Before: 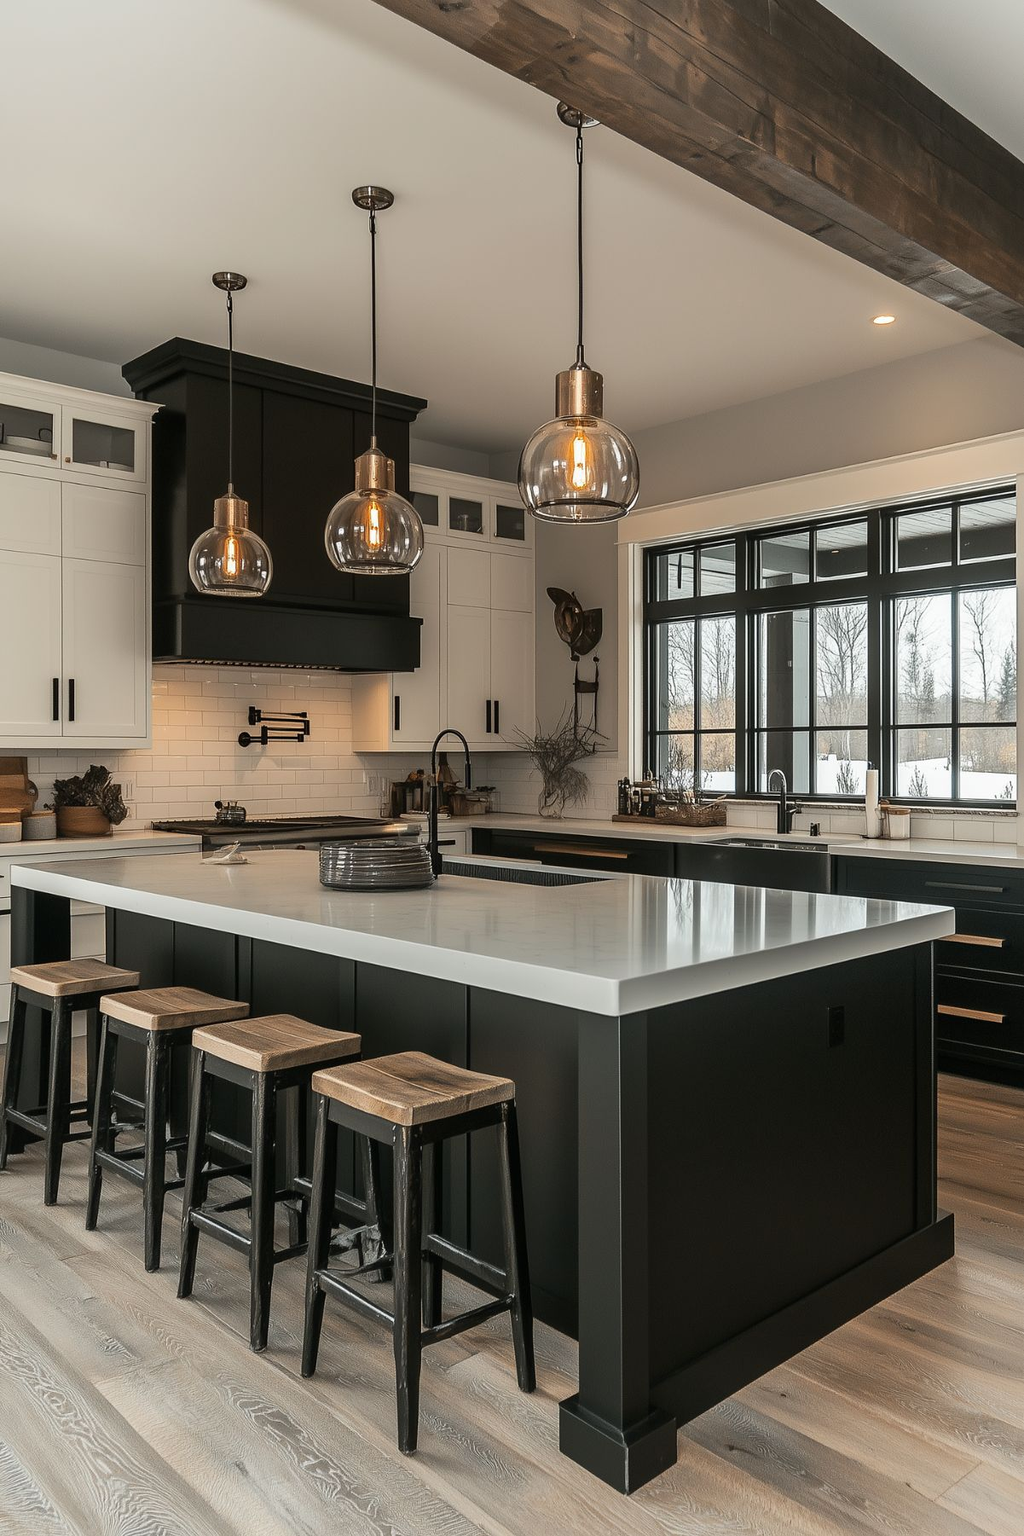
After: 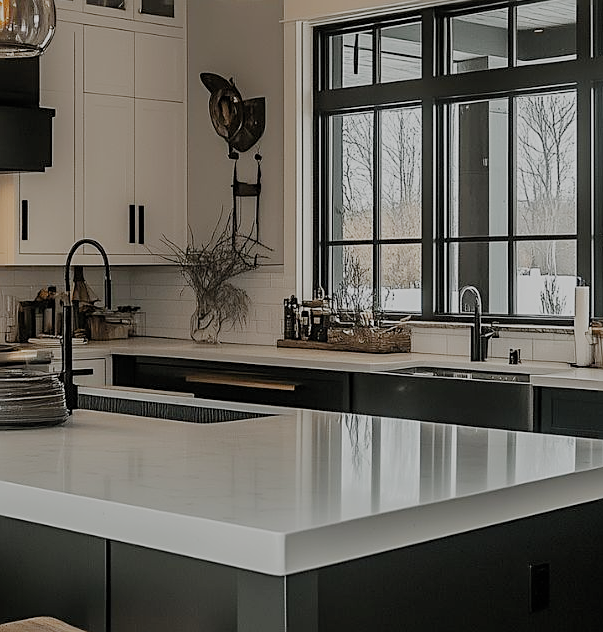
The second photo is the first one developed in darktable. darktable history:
filmic rgb: black relative exposure -6.62 EV, white relative exposure 4.74 EV, hardness 3.12, contrast 0.812, preserve chrominance no, color science v5 (2021), contrast in shadows safe, contrast in highlights safe
sharpen: on, module defaults
crop: left 36.769%, top 34.252%, right 12.967%, bottom 30.644%
